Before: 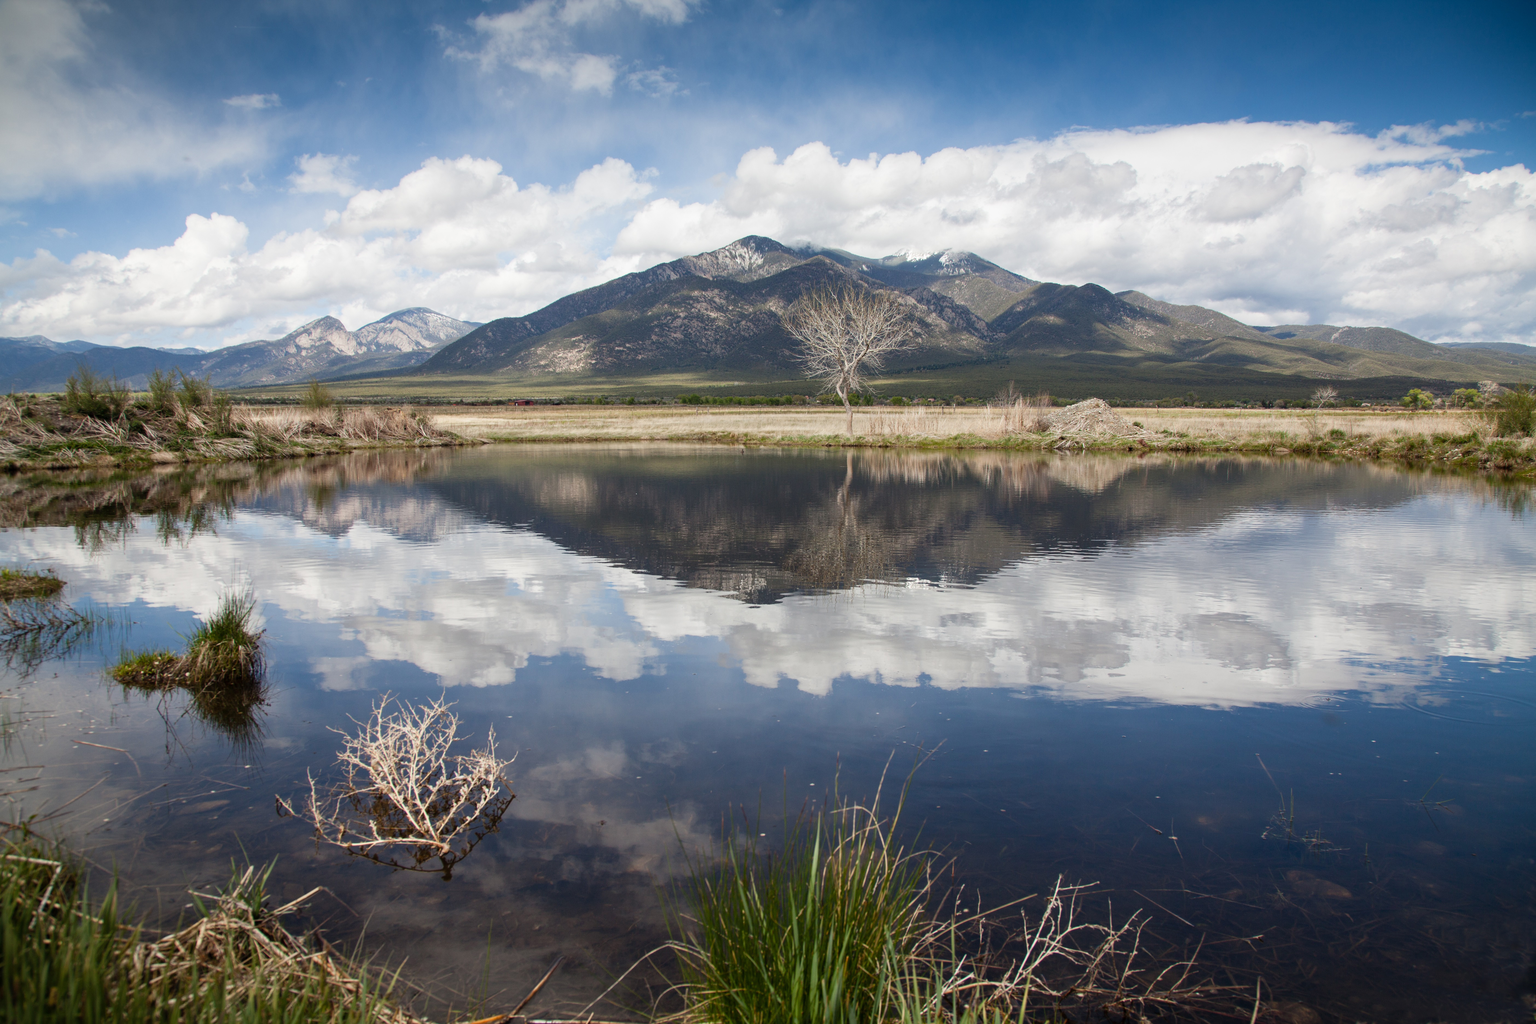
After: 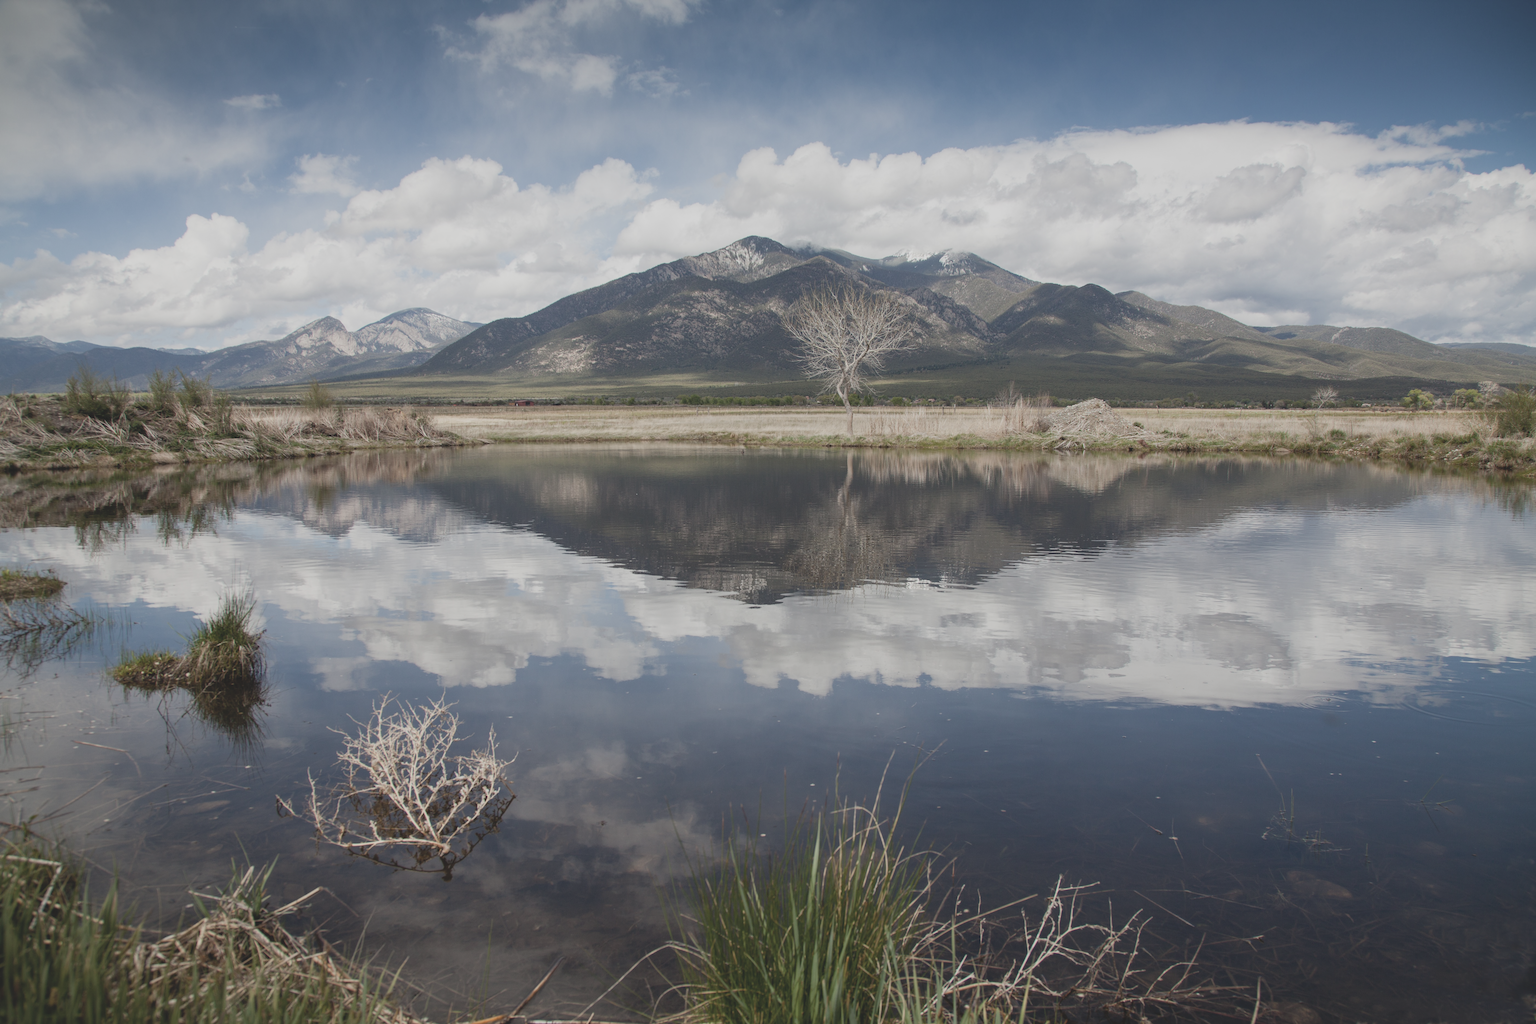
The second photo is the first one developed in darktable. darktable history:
contrast brightness saturation: contrast -0.265, saturation -0.436
